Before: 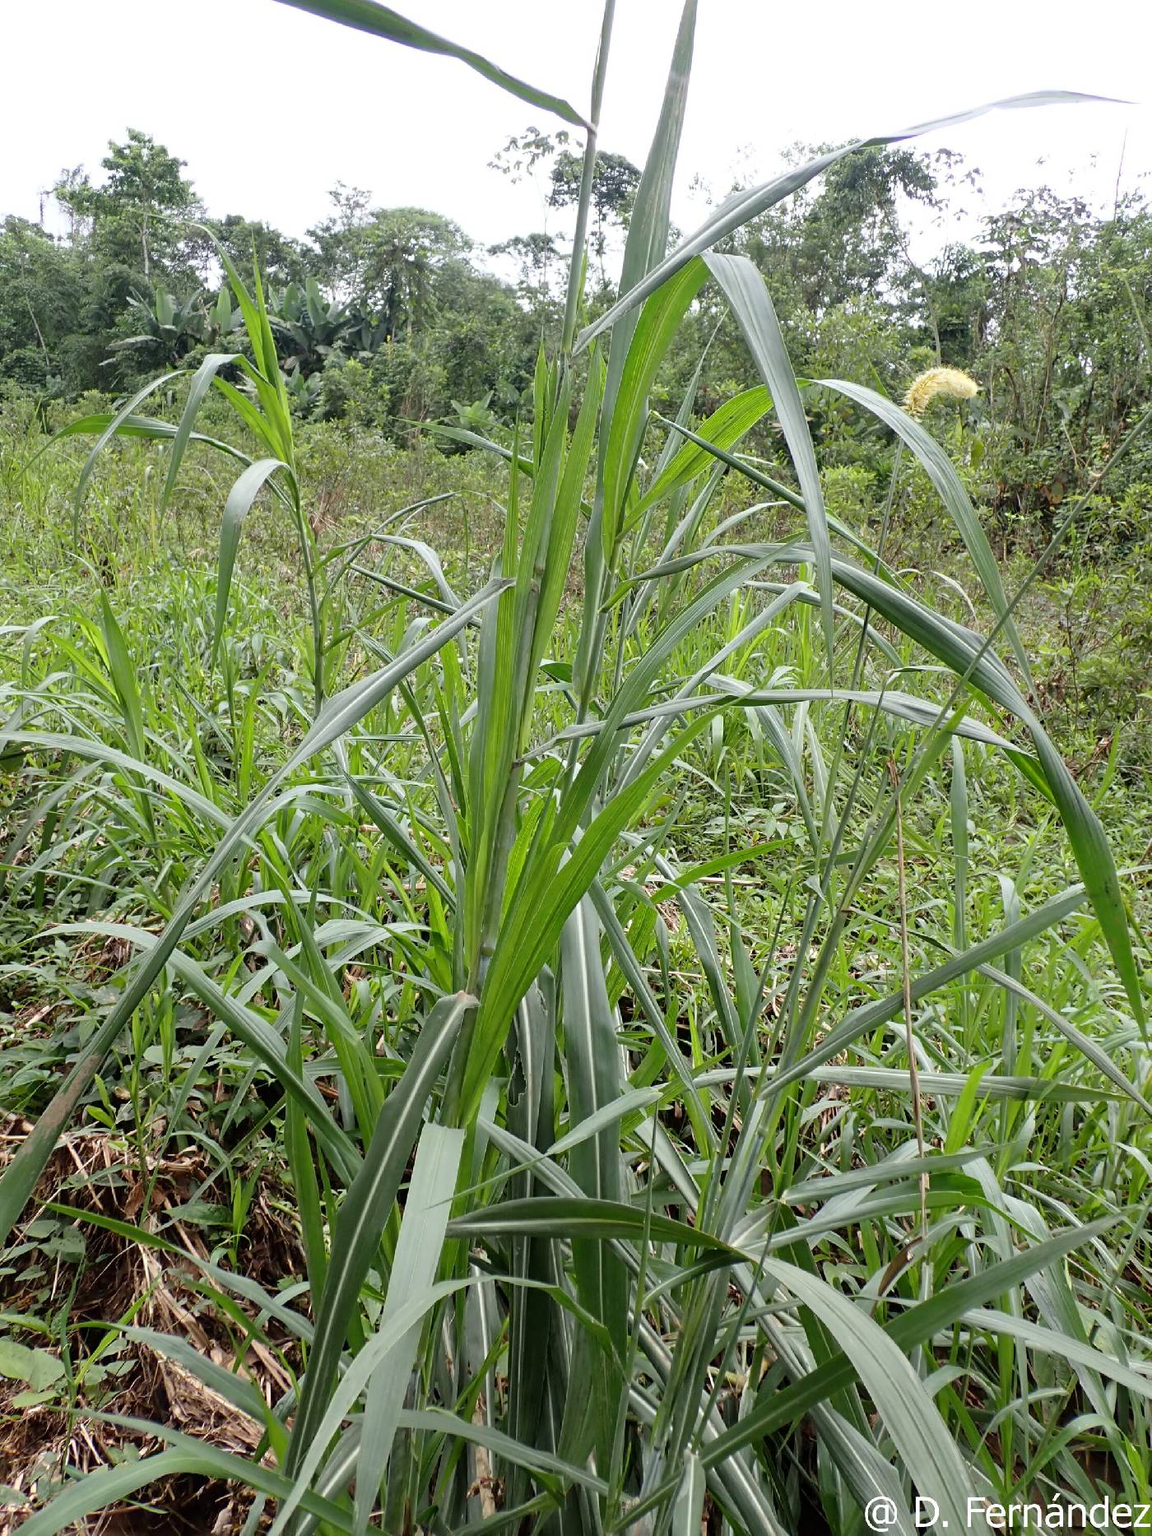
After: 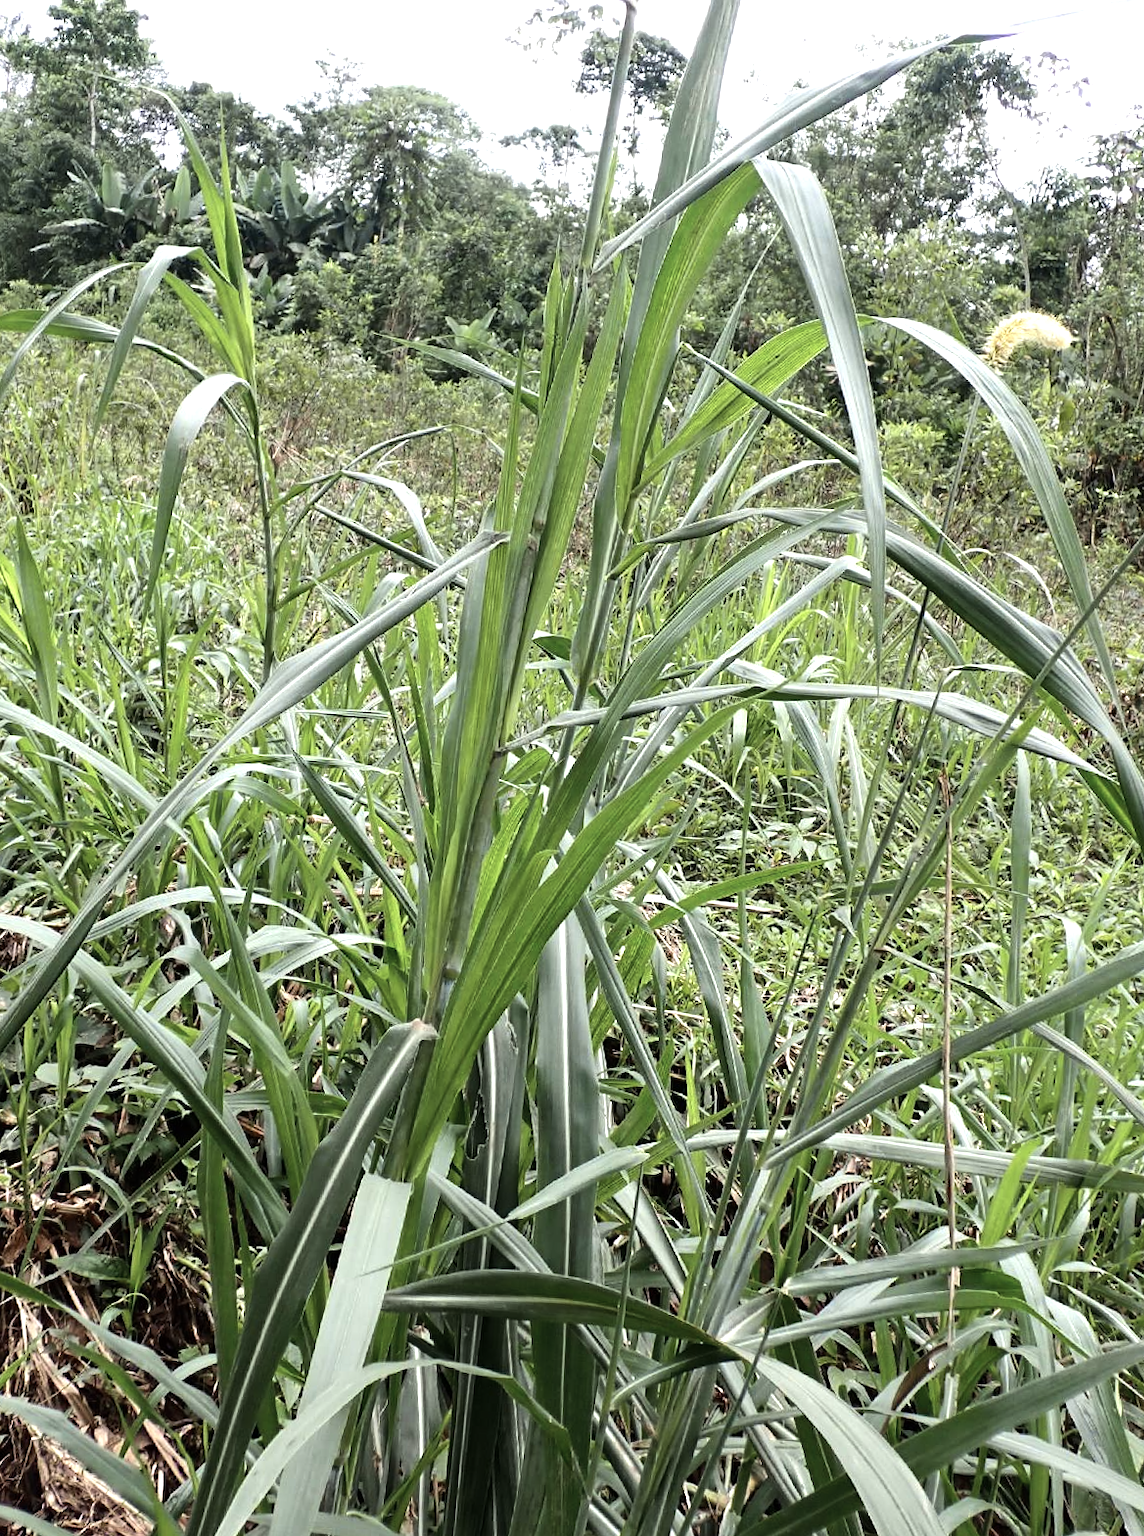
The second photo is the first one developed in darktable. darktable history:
color zones: curves: ch0 [(0, 0.5) (0.143, 0.5) (0.286, 0.5) (0.429, 0.504) (0.571, 0.5) (0.714, 0.509) (0.857, 0.5) (1, 0.5)]; ch1 [(0, 0.425) (0.143, 0.425) (0.286, 0.375) (0.429, 0.405) (0.571, 0.5) (0.714, 0.47) (0.857, 0.425) (1, 0.435)]; ch2 [(0, 0.5) (0.143, 0.5) (0.286, 0.5) (0.429, 0.517) (0.571, 0.5) (0.714, 0.51) (0.857, 0.5) (1, 0.5)]
tone equalizer: -8 EV -0.768 EV, -7 EV -0.731 EV, -6 EV -0.617 EV, -5 EV -0.38 EV, -3 EV 0.386 EV, -2 EV 0.6 EV, -1 EV 0.686 EV, +0 EV 0.724 EV, edges refinement/feathering 500, mask exposure compensation -1.57 EV, preserve details no
crop and rotate: angle -3.31°, left 5.439%, top 5.209%, right 4.729%, bottom 4.403%
